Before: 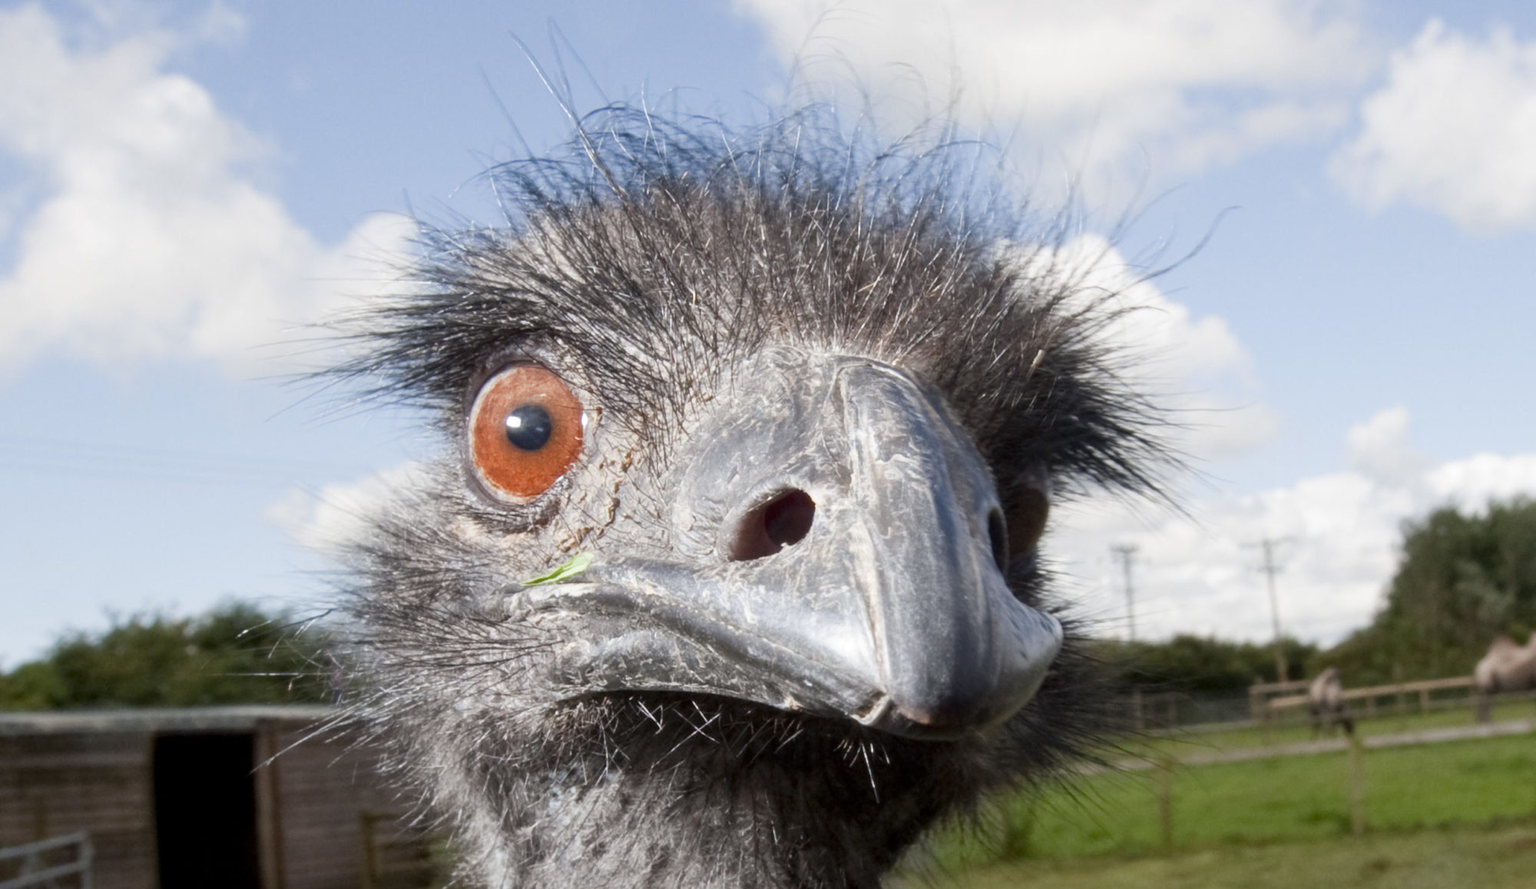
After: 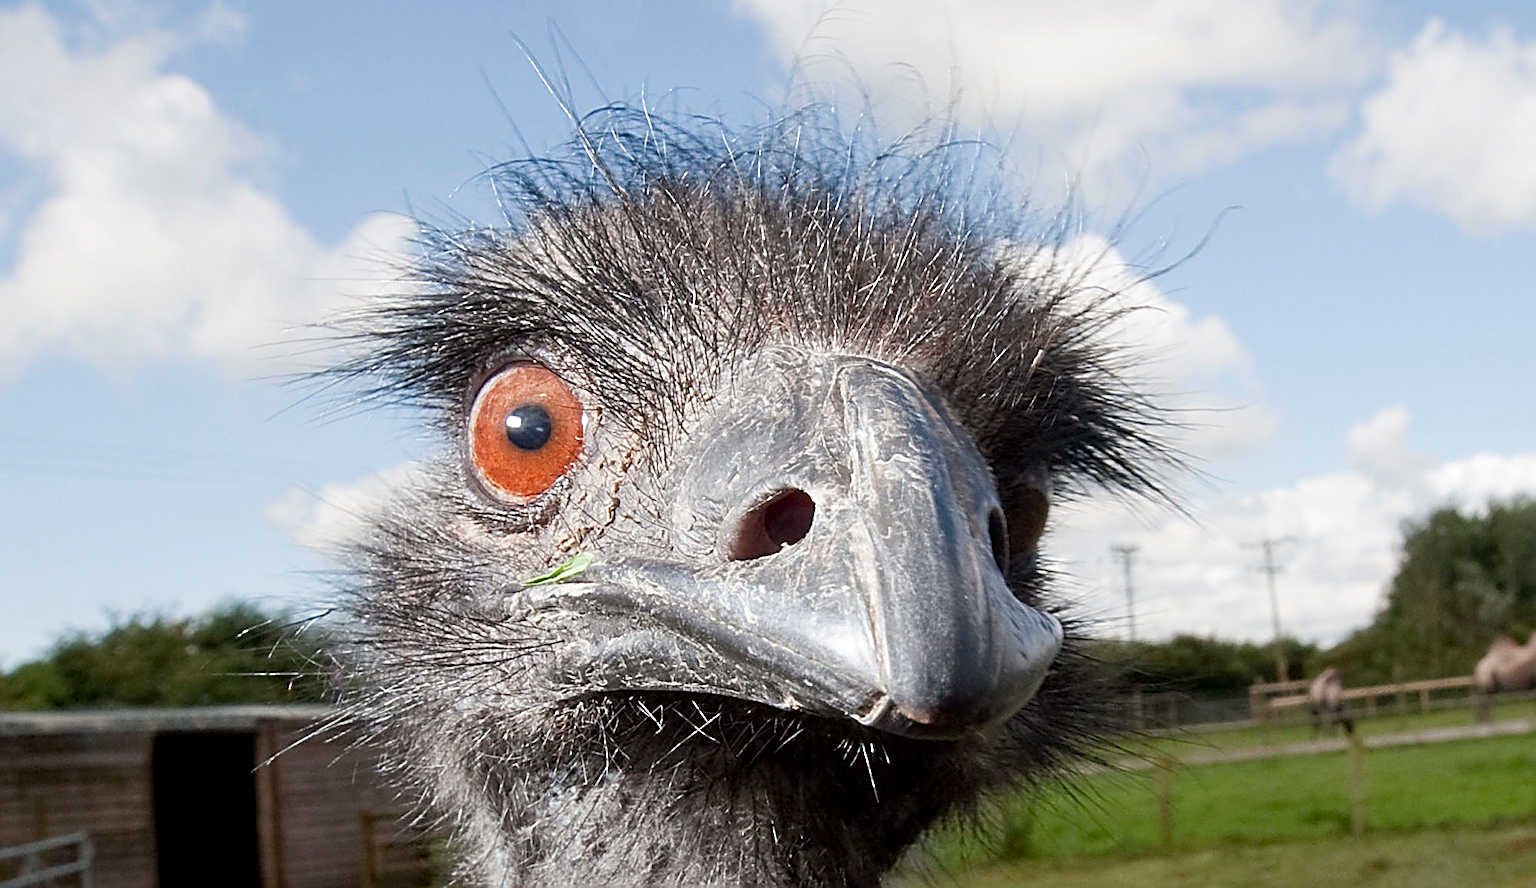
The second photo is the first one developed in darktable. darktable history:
tone equalizer: edges refinement/feathering 500, mask exposure compensation -1.57 EV, preserve details guided filter
sharpen: amount 1.859
